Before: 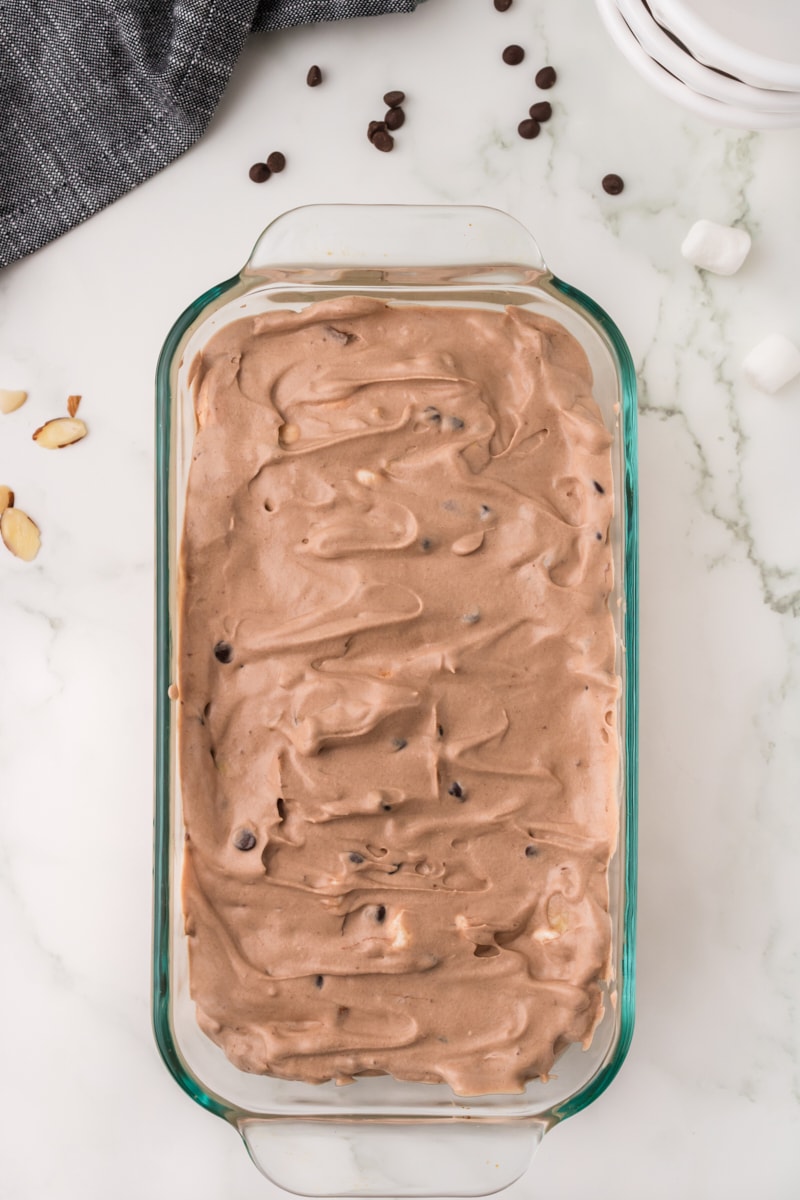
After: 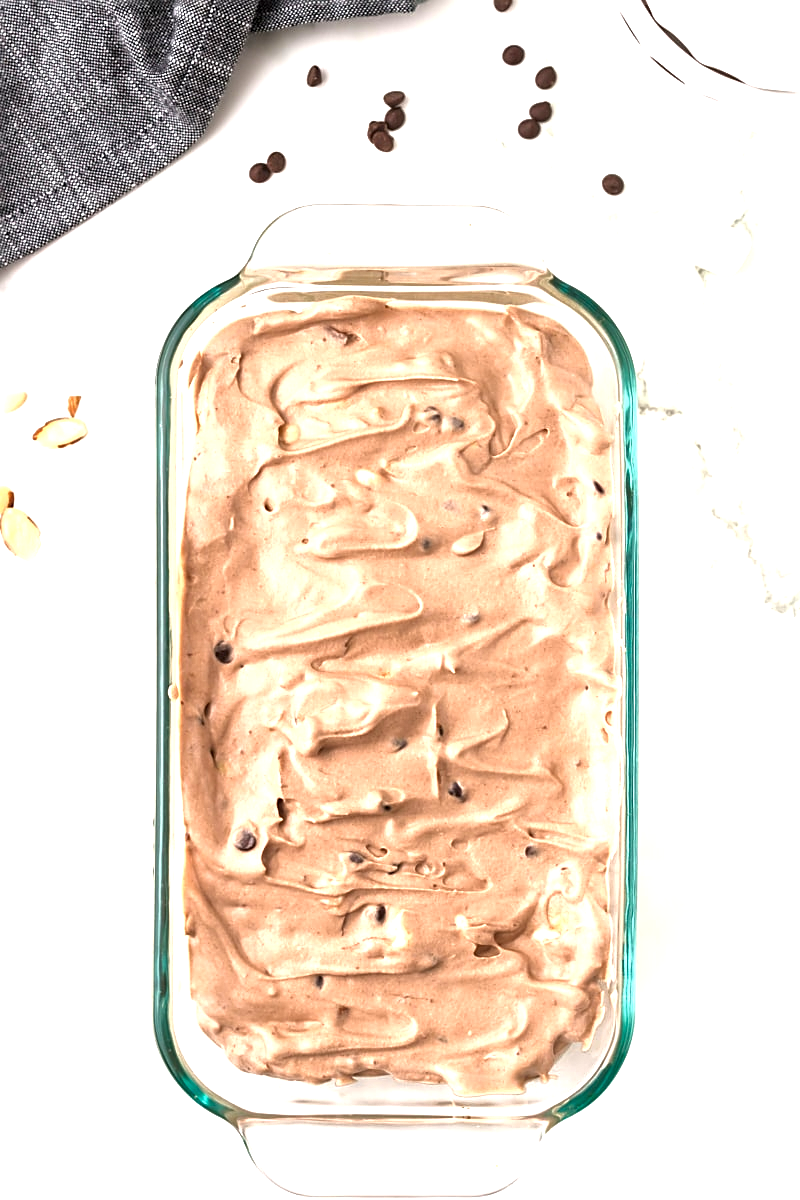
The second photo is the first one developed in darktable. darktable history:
exposure: exposure 1.204 EV, compensate highlight preservation false
sharpen: amount 0.499
local contrast: mode bilateral grid, contrast 26, coarseness 60, detail 151%, midtone range 0.2
tone curve: curves: ch1 [(0, 0) (0.108, 0.197) (0.5, 0.5) (0.681, 0.885) (1, 1)]; ch2 [(0, 0) (0.28, 0.151) (1, 1)], preserve colors none
